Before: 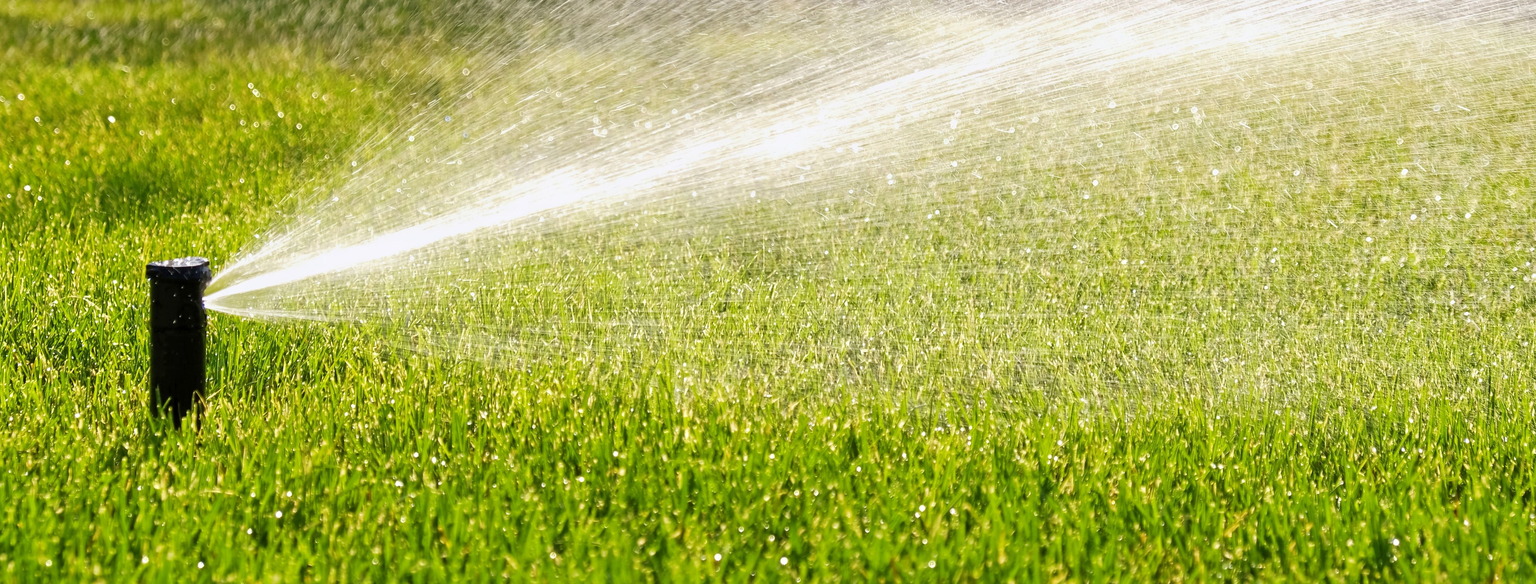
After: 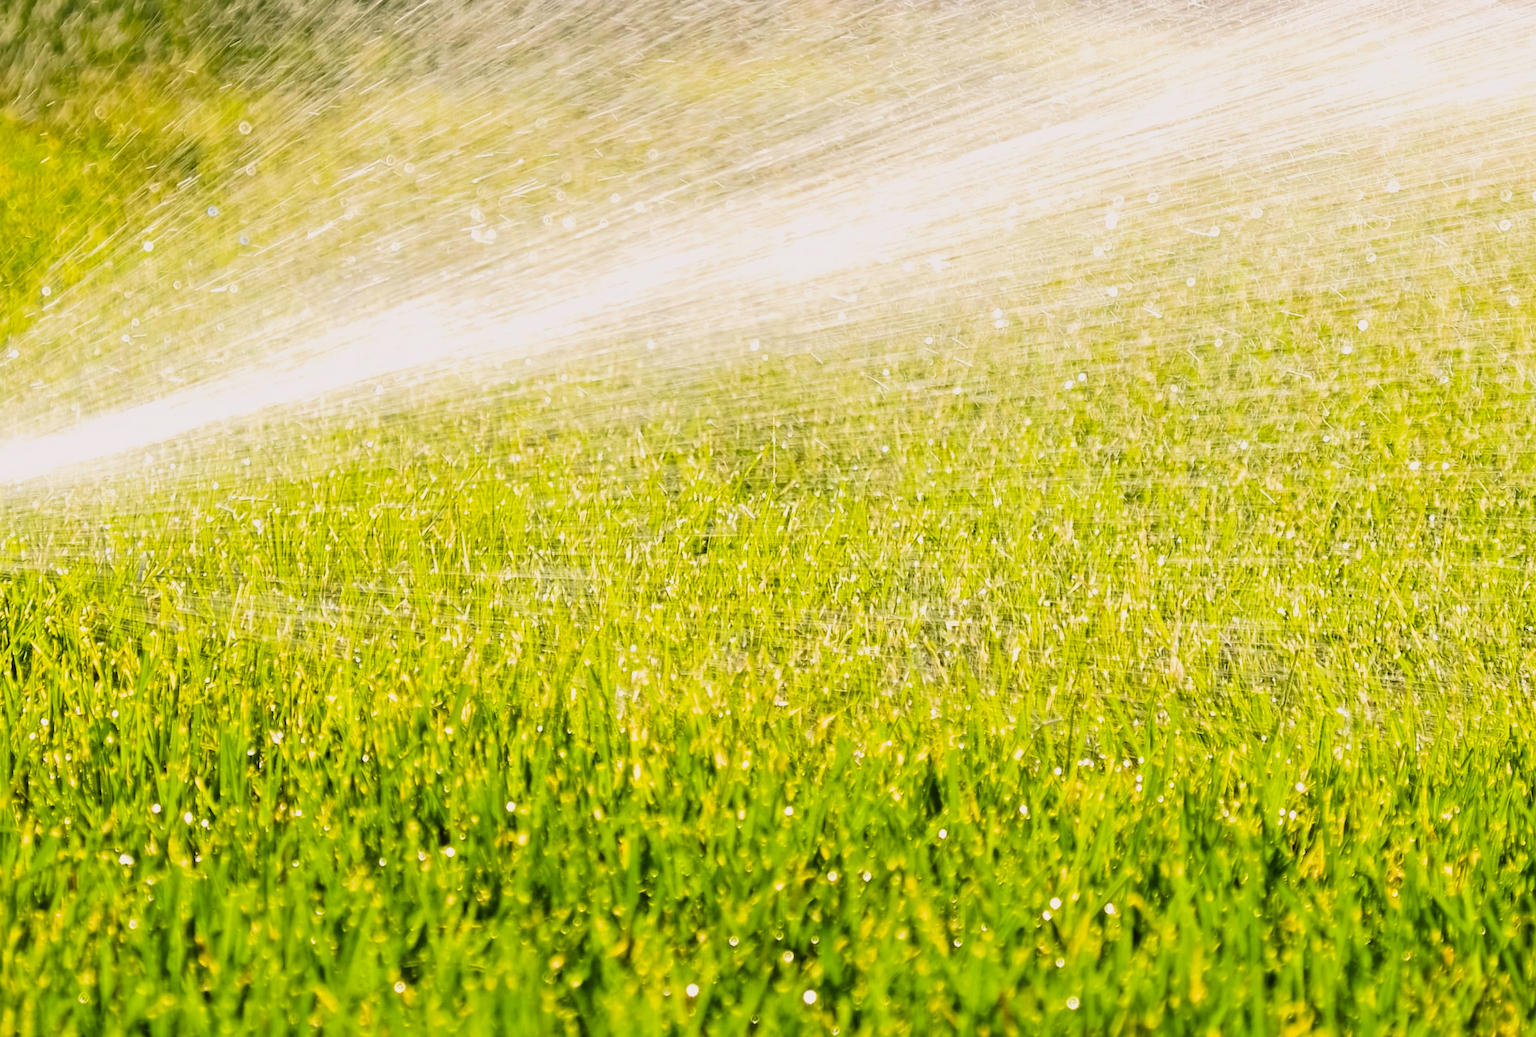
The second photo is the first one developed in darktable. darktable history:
color balance rgb: highlights gain › chroma 1.75%, highlights gain › hue 55.35°, global offset › luminance 0.768%, linear chroma grading › global chroma 8.392%, perceptual saturation grading › global saturation 17.952%, perceptual brilliance grading › global brilliance 4.247%, global vibrance 9.574%
crop: left 21.381%, right 22.318%
filmic rgb: black relative exposure -5.07 EV, white relative exposure 3.95 EV, hardness 2.9, contrast 1.394, highlights saturation mix -29.15%, iterations of high-quality reconstruction 0
